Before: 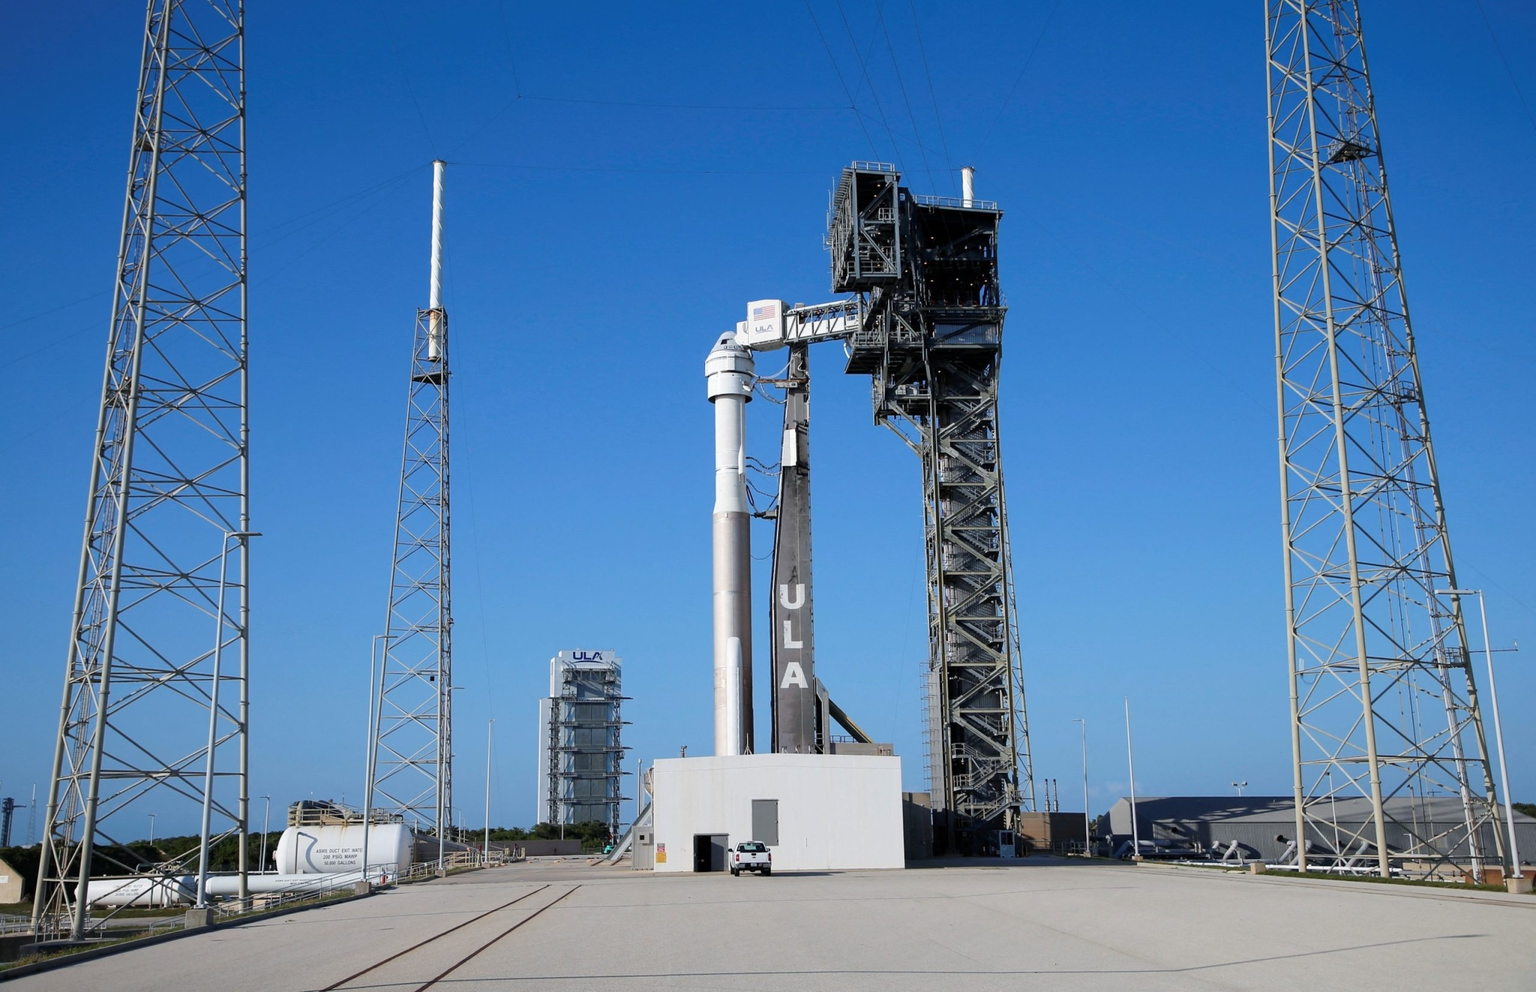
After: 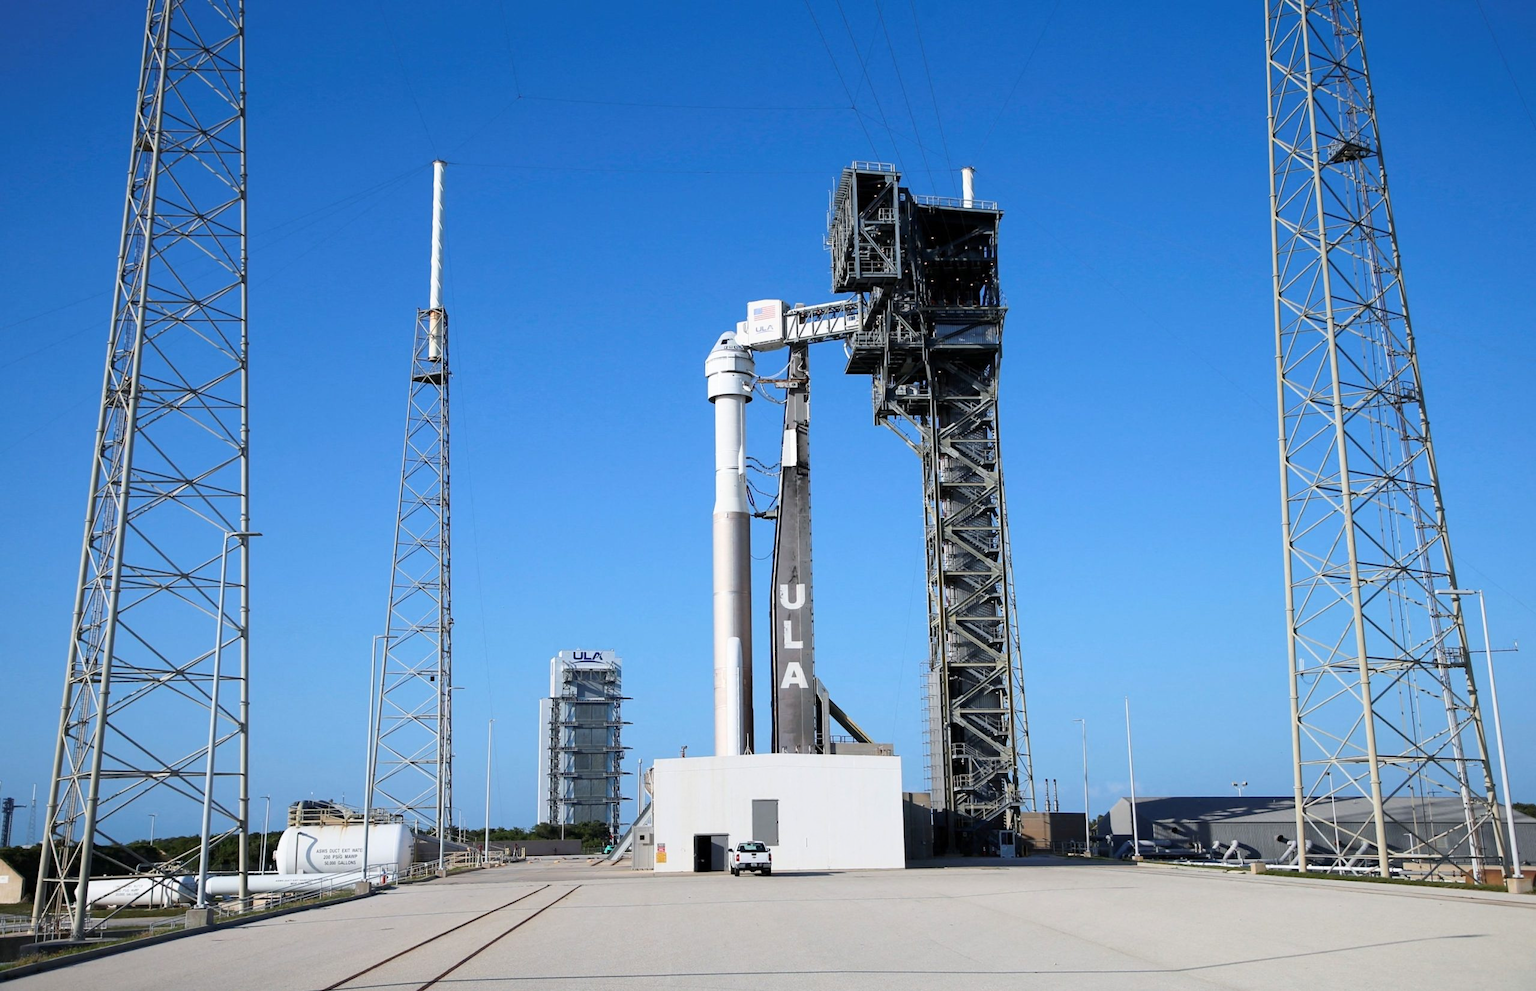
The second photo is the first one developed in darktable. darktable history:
base curve: curves: ch0 [(0, 0) (0.666, 0.806) (1, 1)]
white balance: emerald 1
